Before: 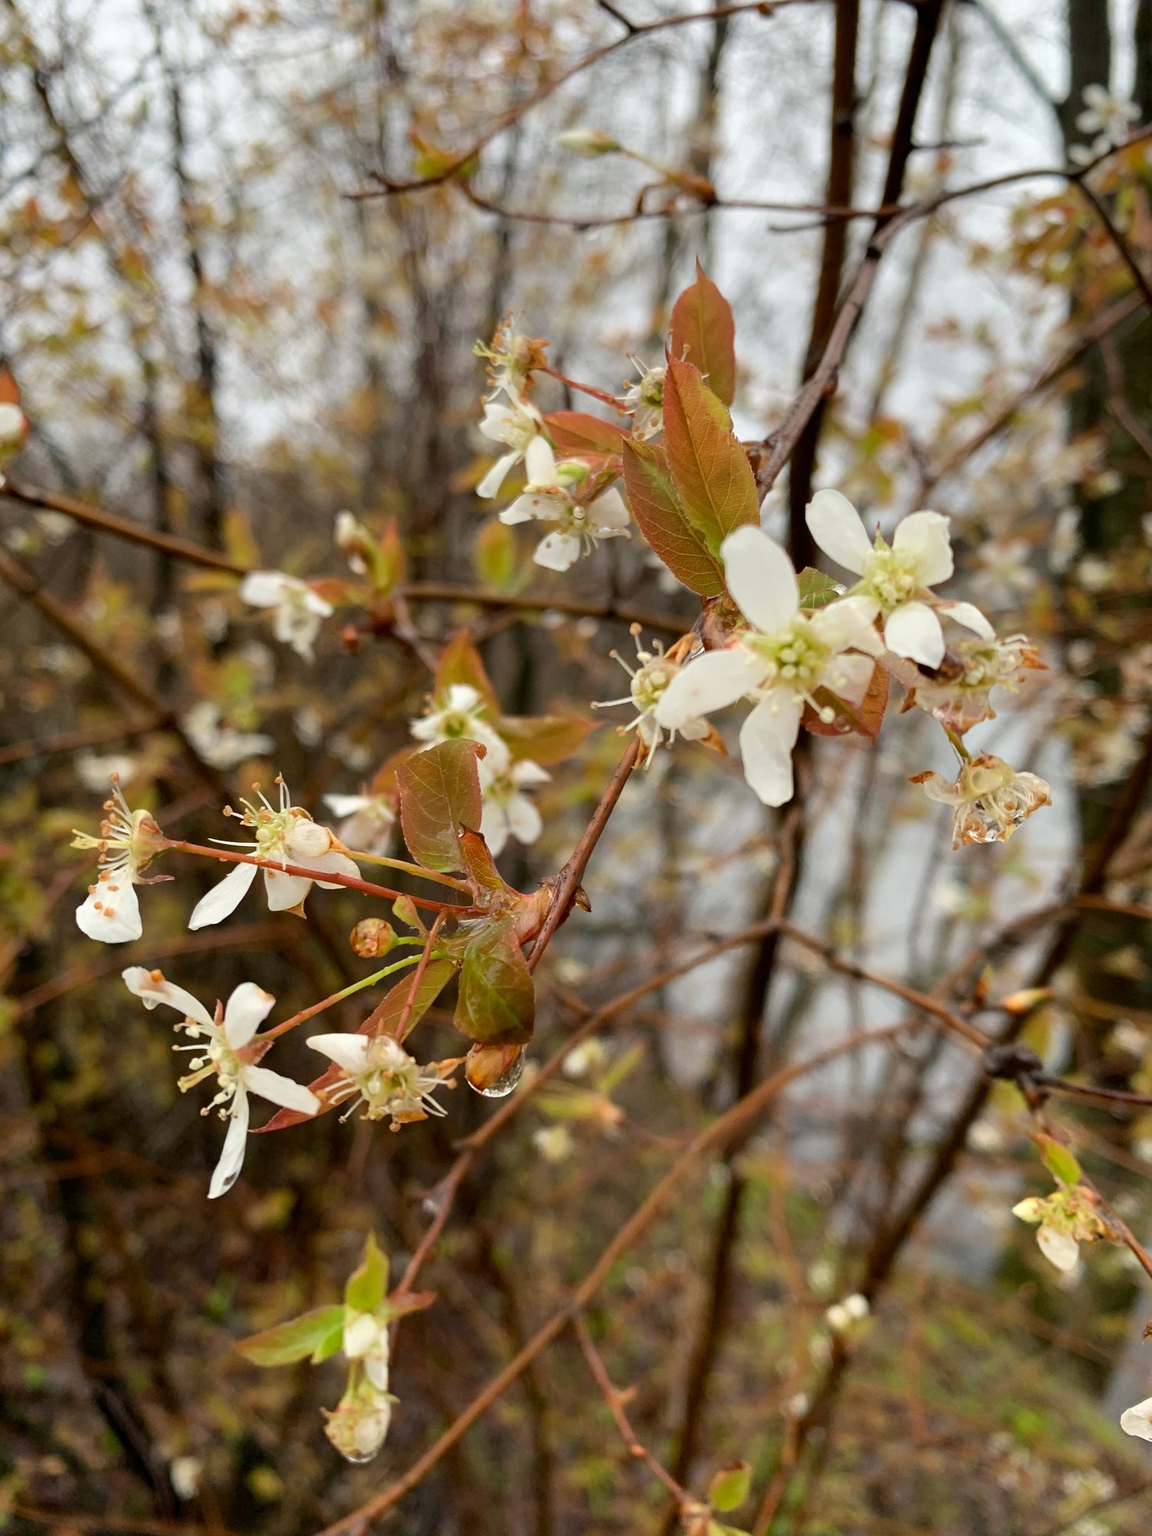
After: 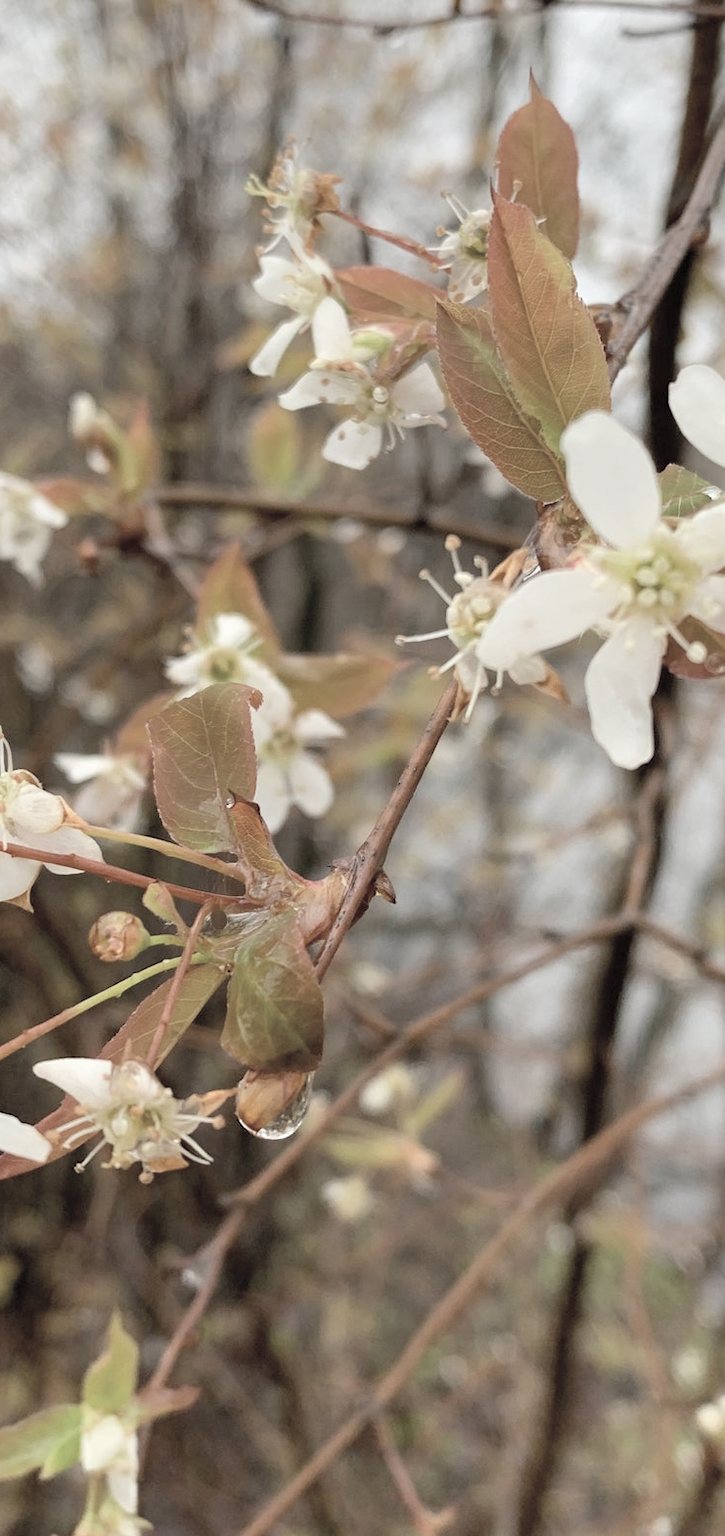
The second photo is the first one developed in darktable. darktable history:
contrast brightness saturation: brightness 0.18, saturation -0.5
crop and rotate: angle 0.02°, left 24.353%, top 13.219%, right 26.156%, bottom 8.224%
